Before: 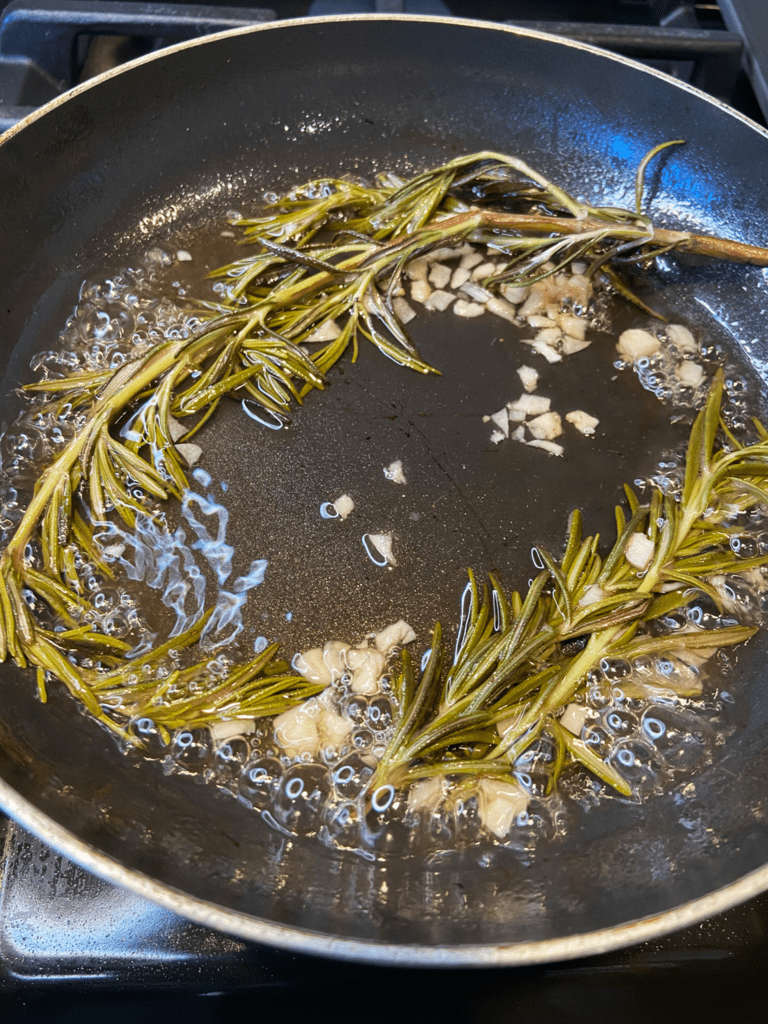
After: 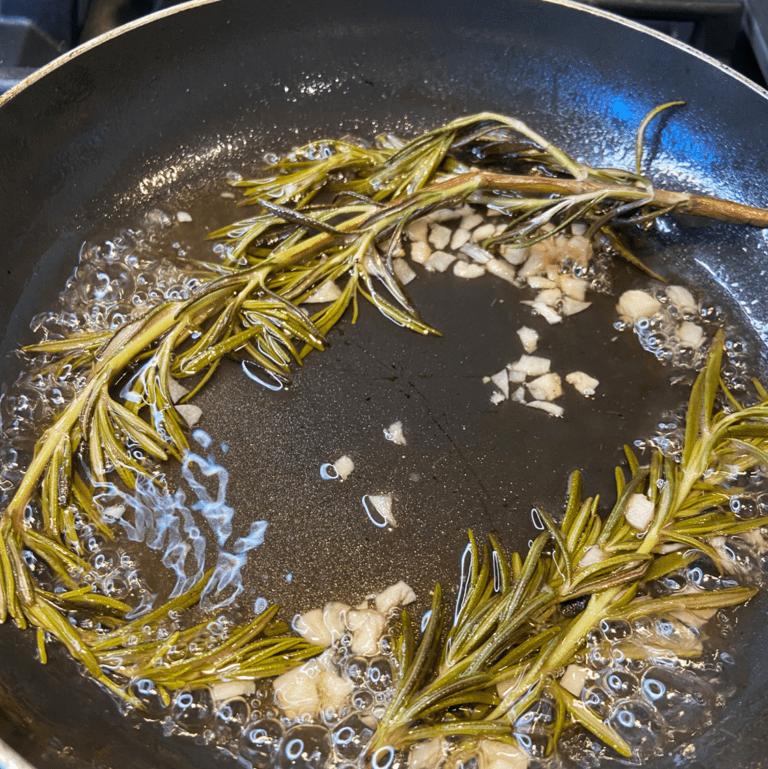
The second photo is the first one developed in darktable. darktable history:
crop: top 3.867%, bottom 20.941%
